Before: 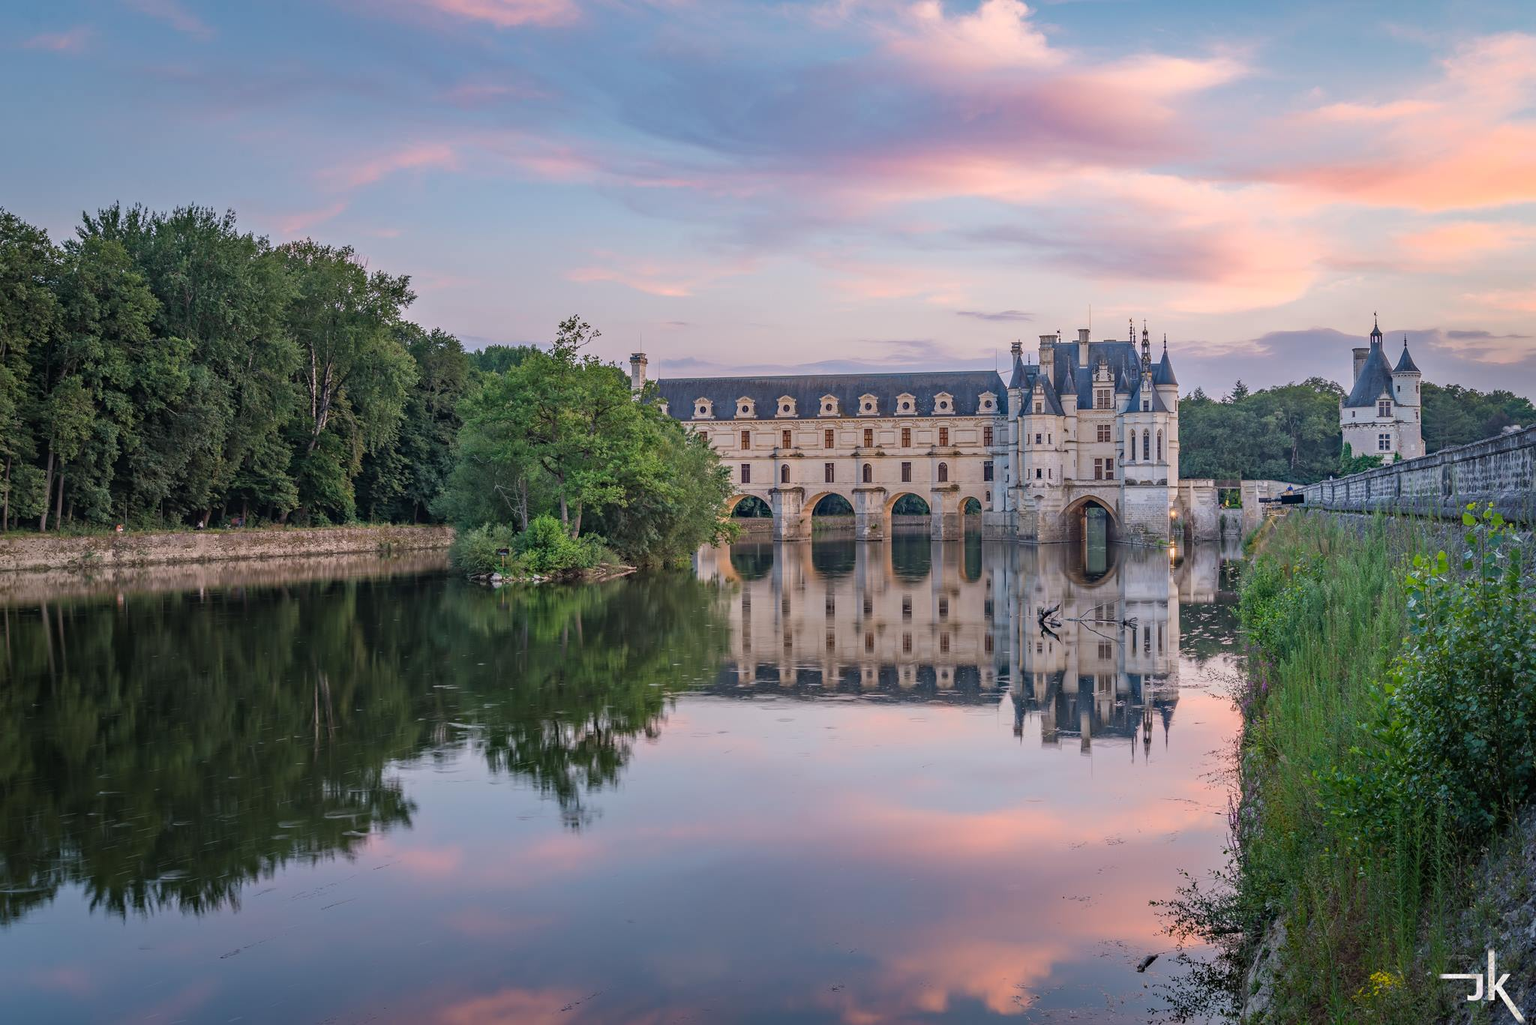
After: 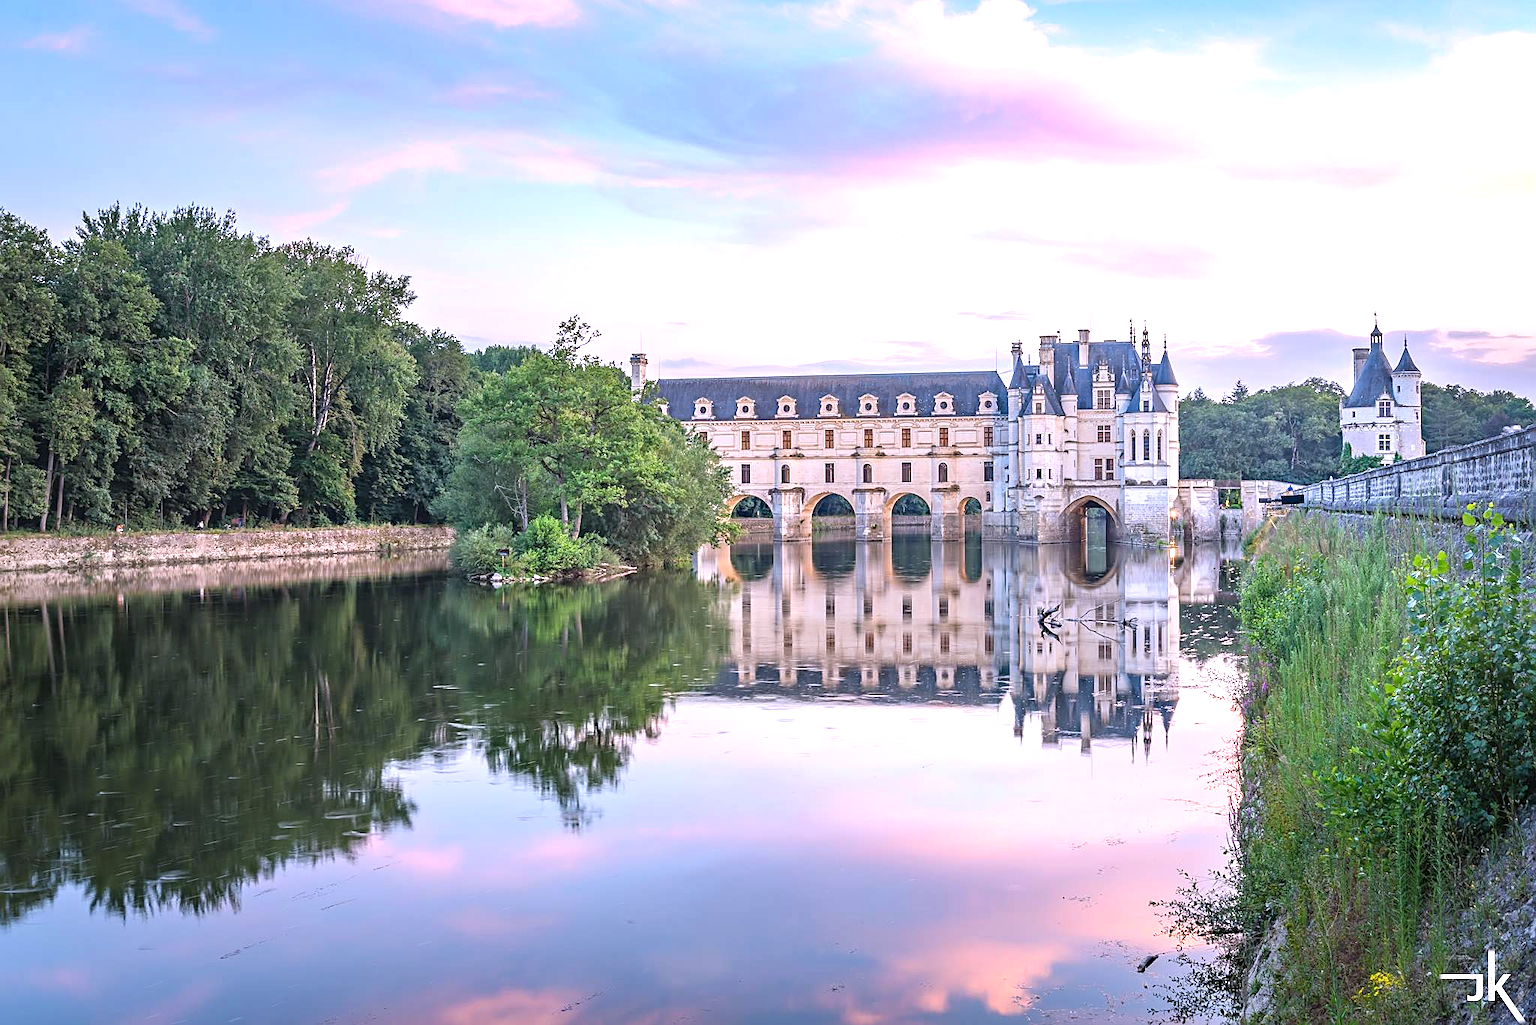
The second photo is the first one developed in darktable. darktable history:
rotate and perspective: automatic cropping off
exposure: black level correction 0, exposure 1.1 EV, compensate exposure bias true, compensate highlight preservation false
sharpen: on, module defaults
white balance: red 1.004, blue 1.096
